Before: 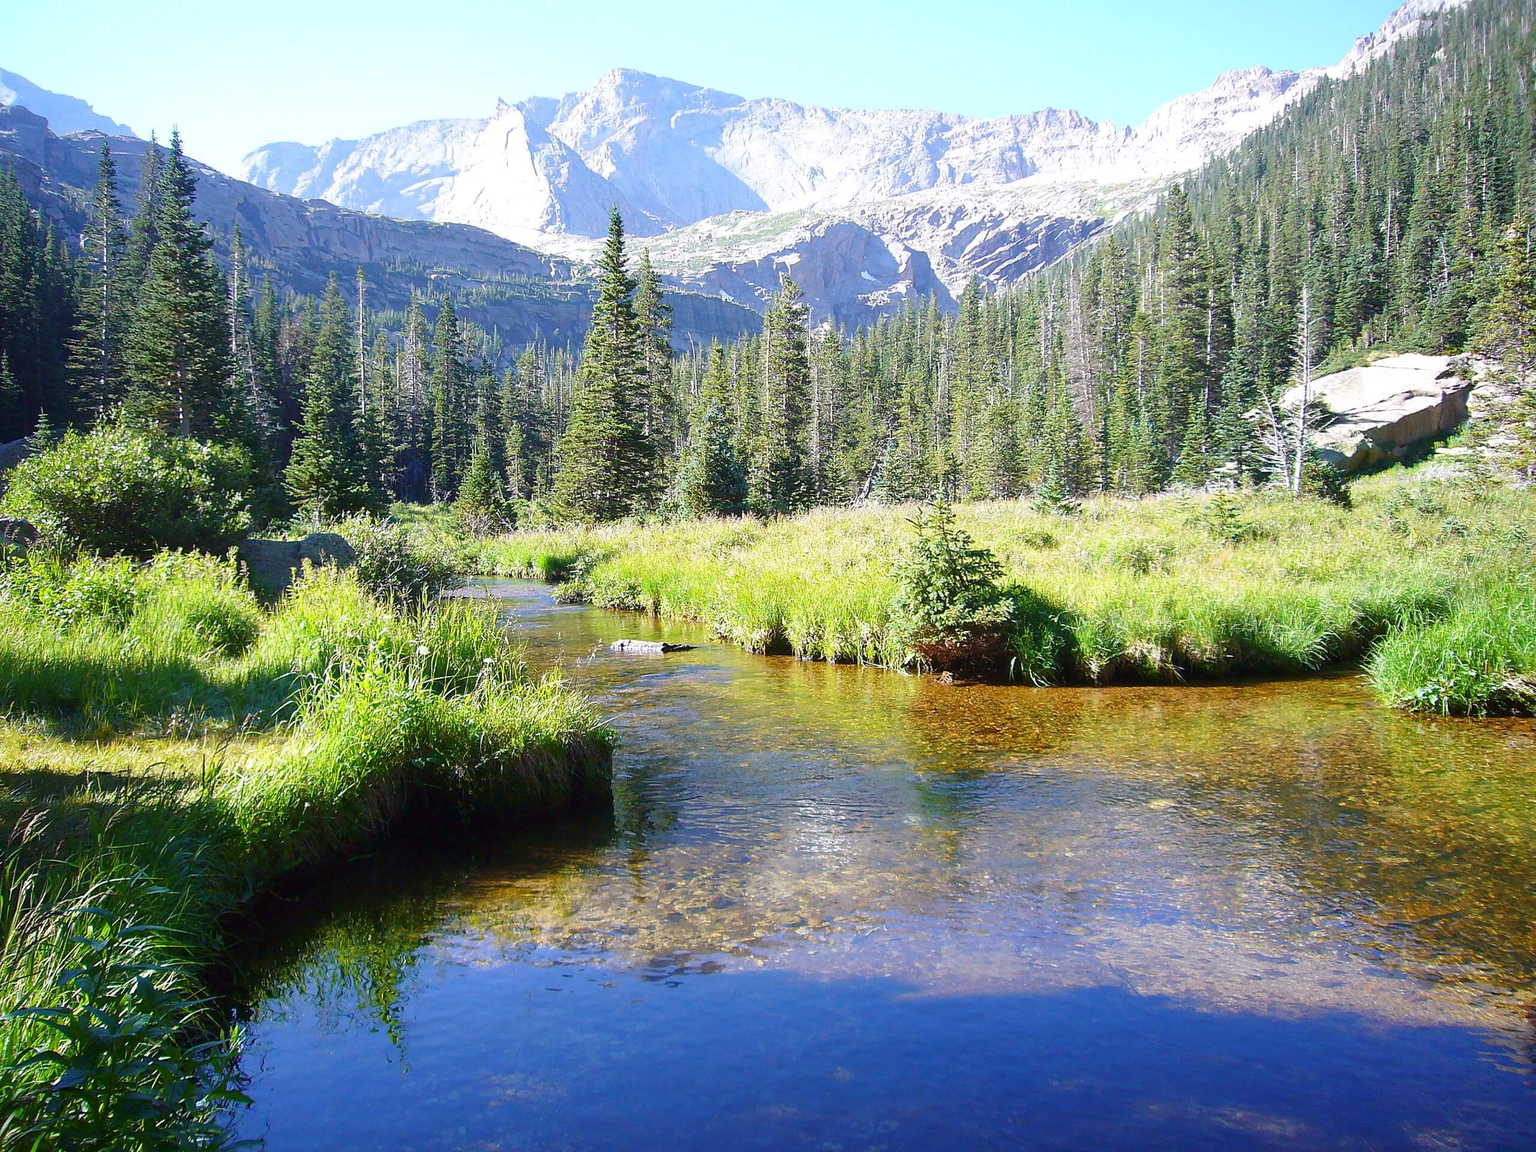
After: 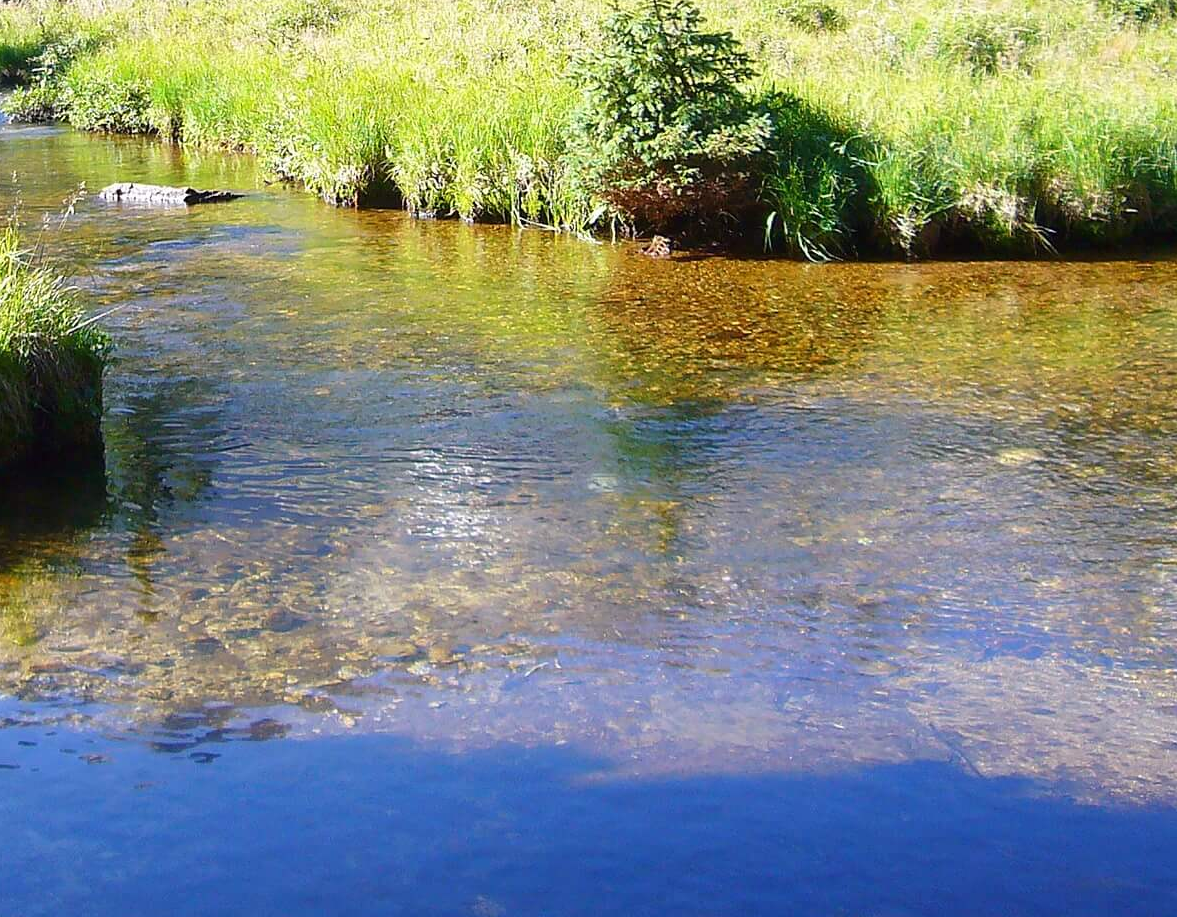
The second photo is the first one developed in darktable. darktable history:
crop: left 35.888%, top 46.026%, right 18.098%, bottom 6.185%
